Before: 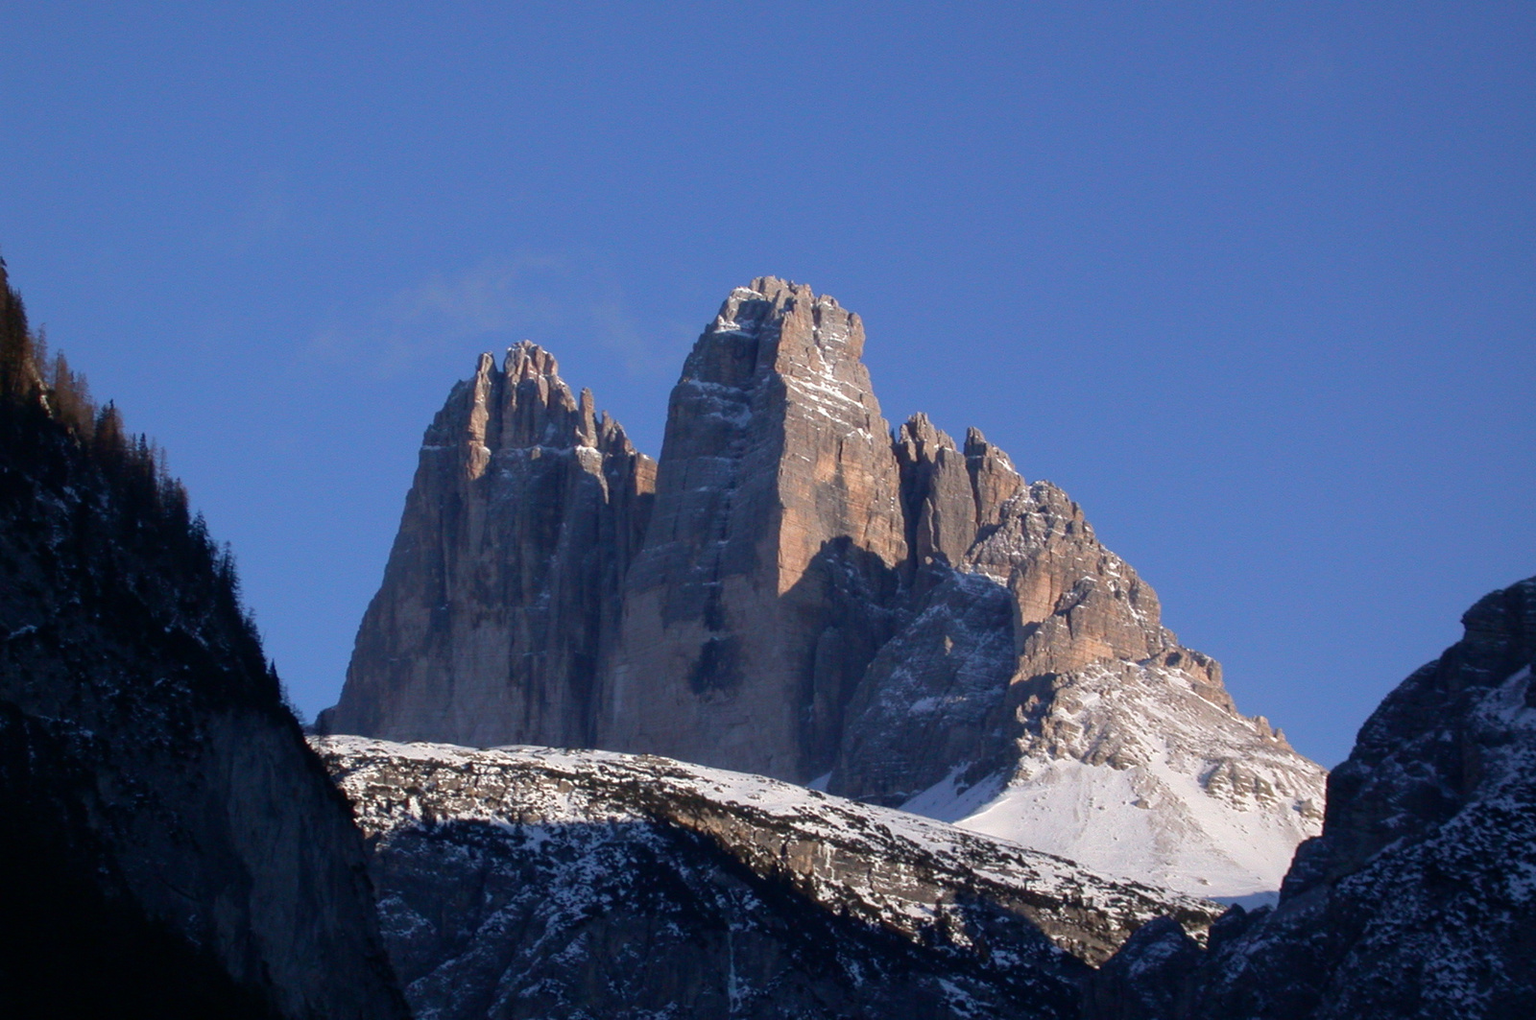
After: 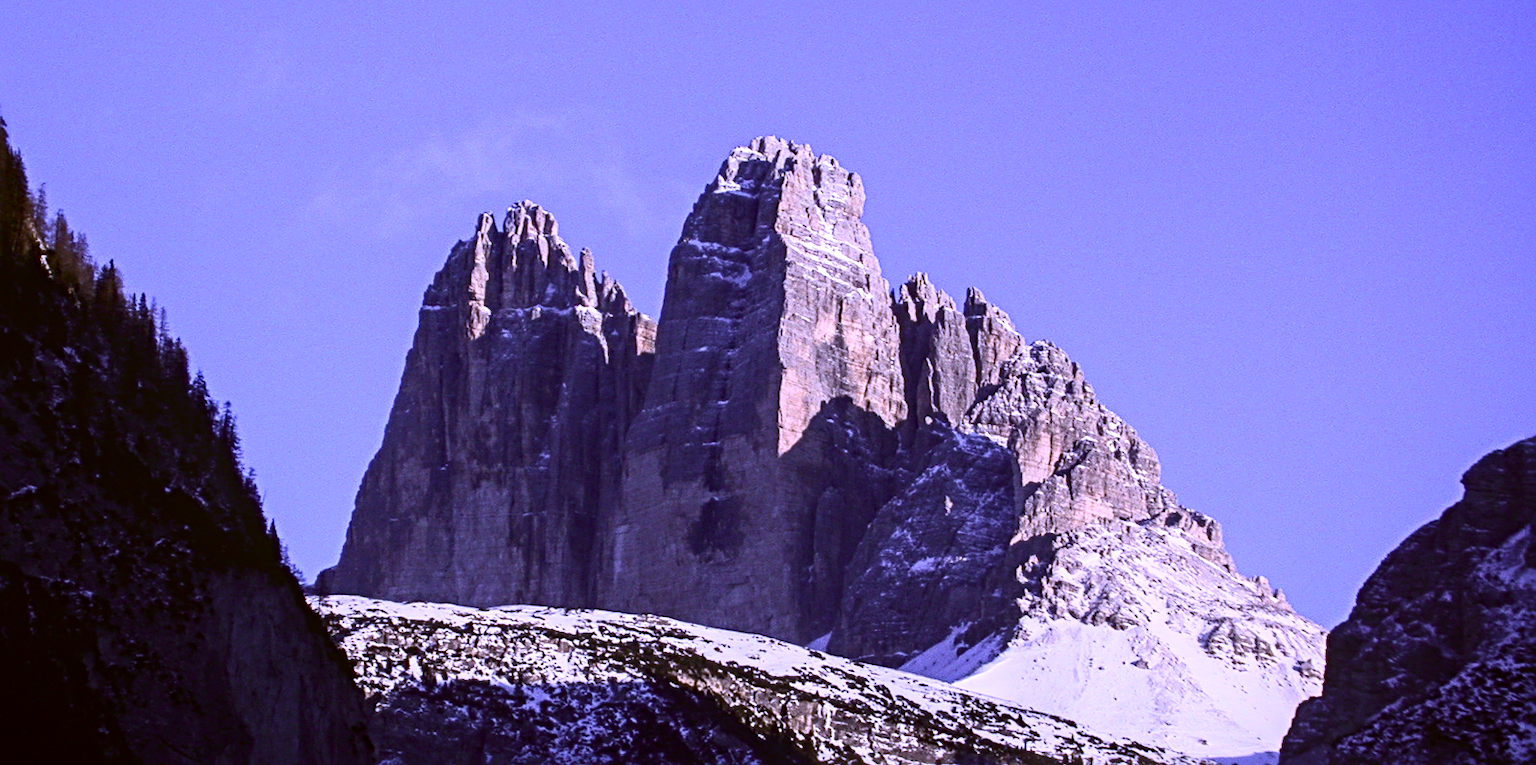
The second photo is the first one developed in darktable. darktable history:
color correction: highlights a* -1.43, highlights b* 10.12, shadows a* 0.395, shadows b* 19.35
local contrast: on, module defaults
crop: top 13.819%, bottom 11.169%
tone equalizer: on, module defaults
exposure: exposure -0.04 EV, compensate highlight preservation false
white balance: red 0.98, blue 1.61
sharpen: radius 4.883
contrast brightness saturation: contrast 0.39, brightness 0.1
